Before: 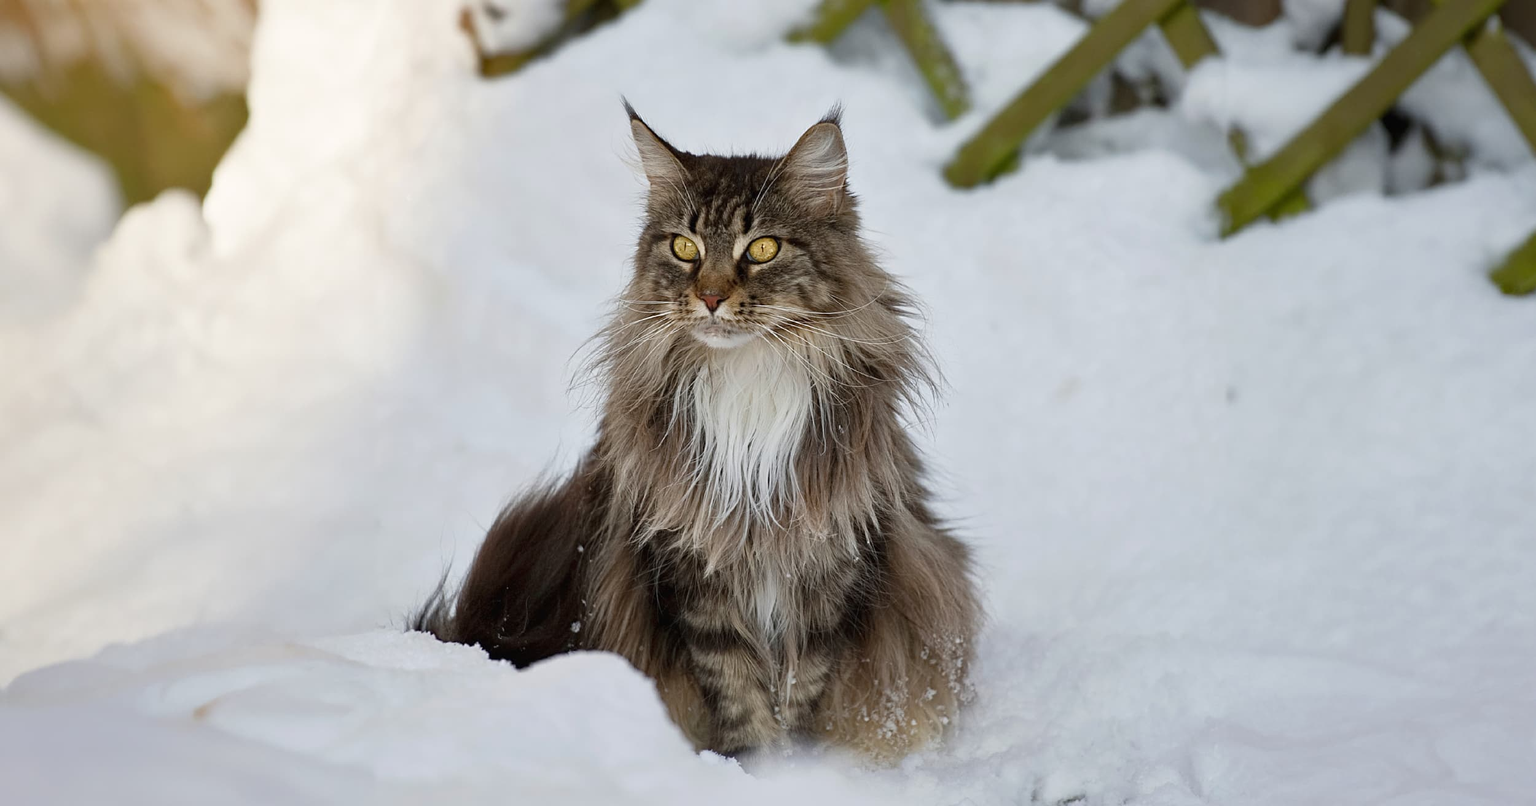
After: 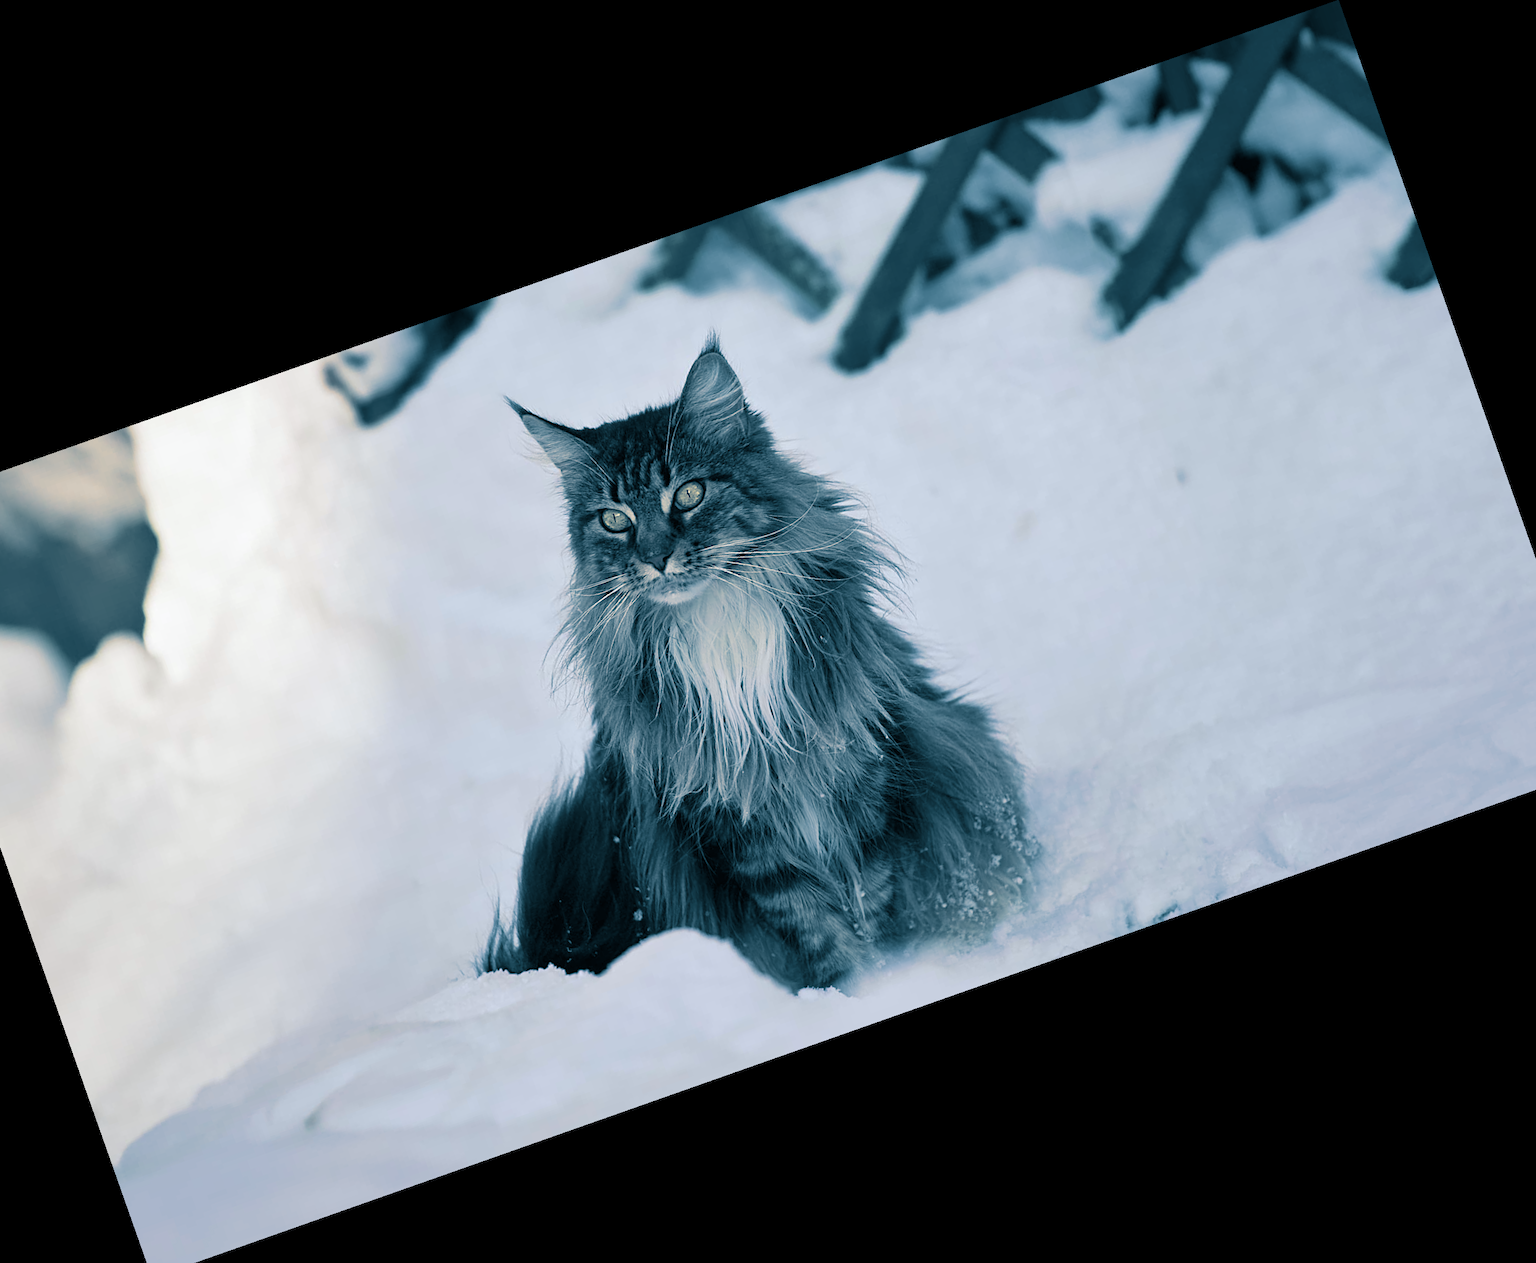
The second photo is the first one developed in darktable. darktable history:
crop and rotate: angle 19.43°, left 6.812%, right 4.125%, bottom 1.087%
color balance rgb: perceptual saturation grading › global saturation 20%, perceptual saturation grading › highlights -25%, perceptual saturation grading › shadows 50%
split-toning: shadows › hue 212.4°, balance -70
white balance: red 0.98, blue 1.034
